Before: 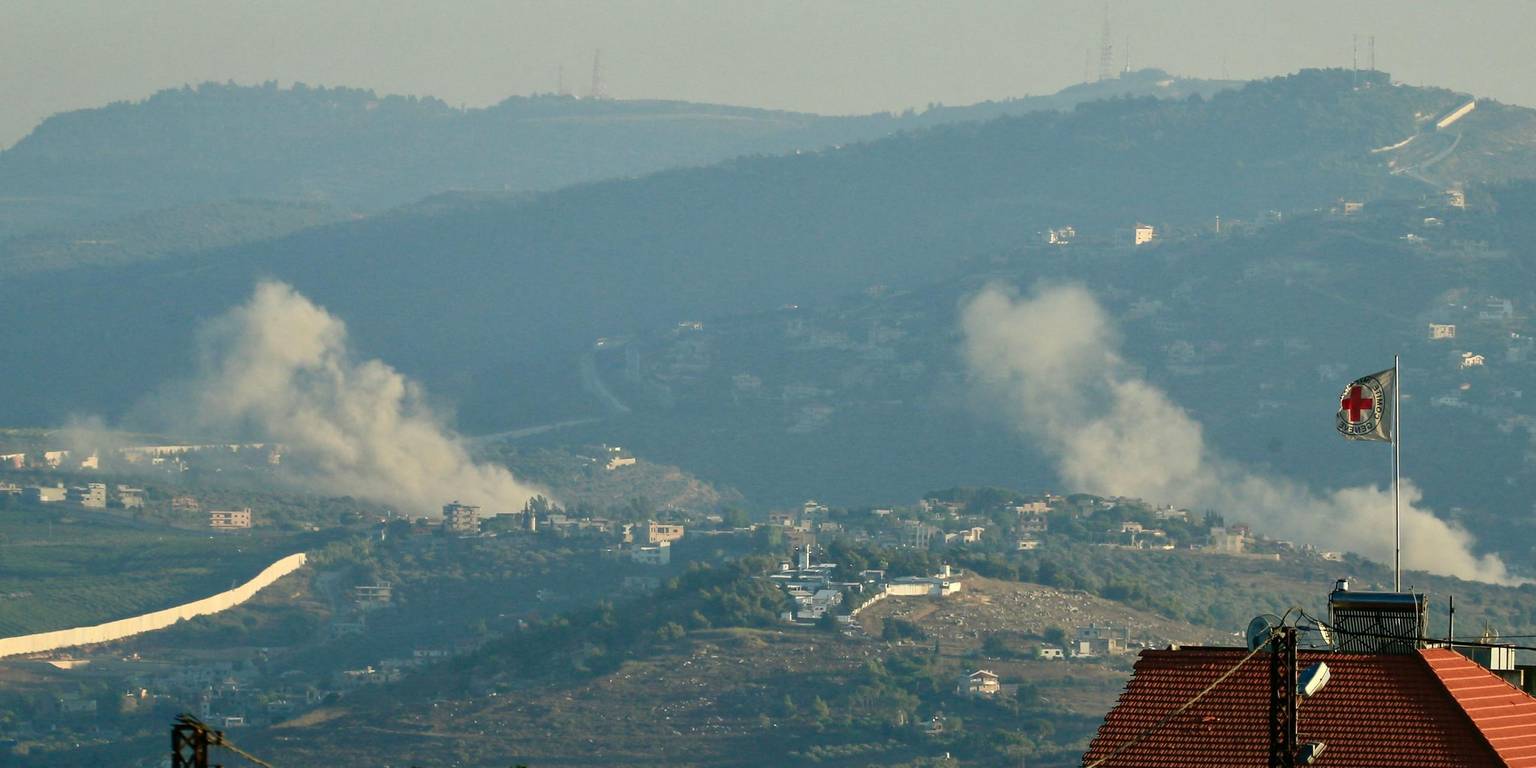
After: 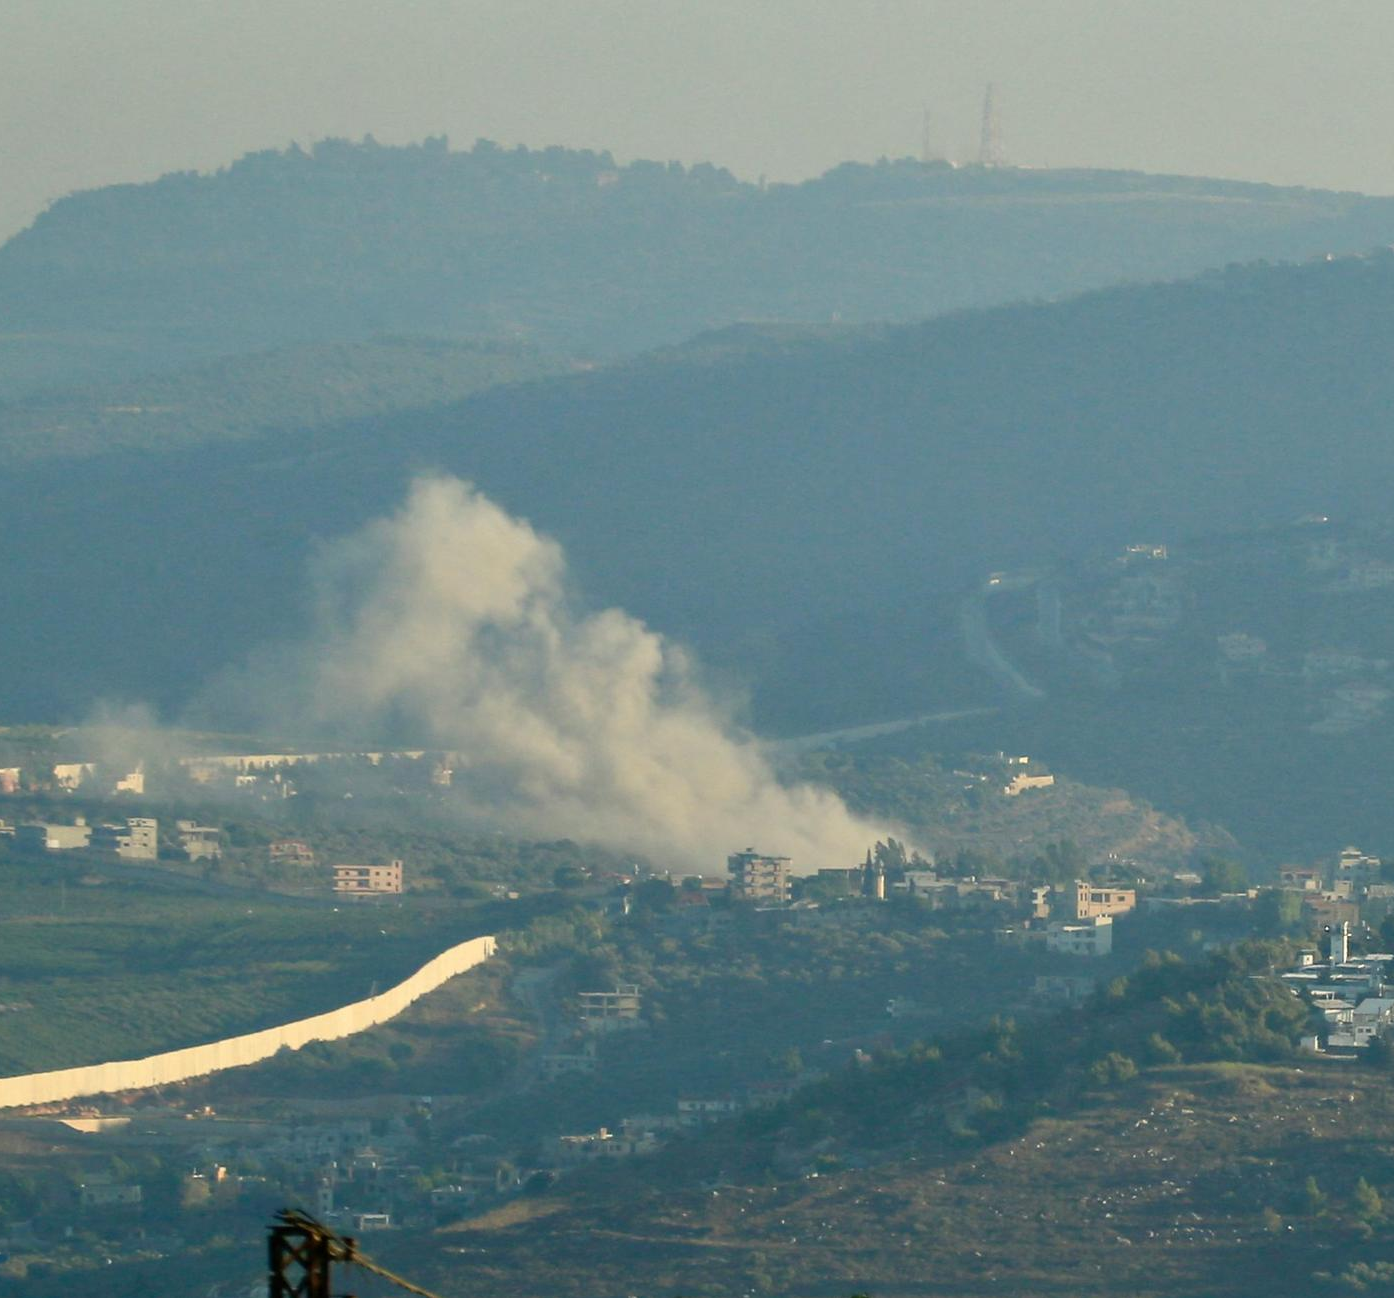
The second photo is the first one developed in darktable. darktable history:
crop: left 0.87%, right 45.497%, bottom 0.081%
